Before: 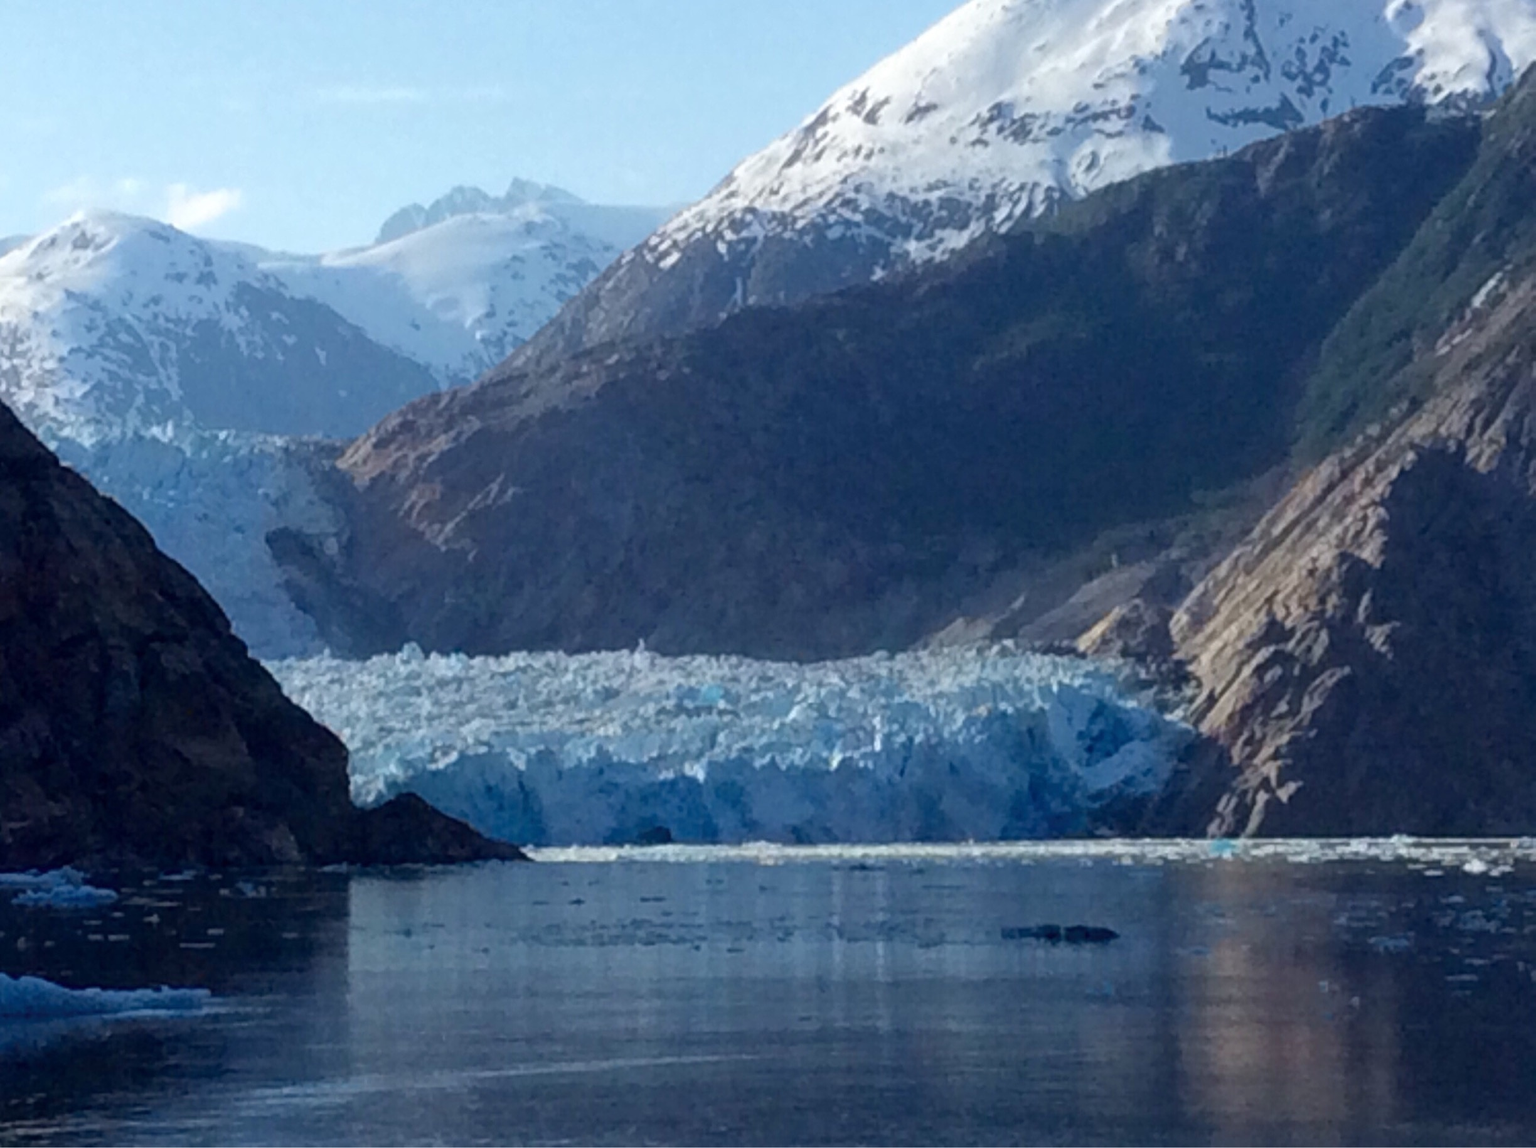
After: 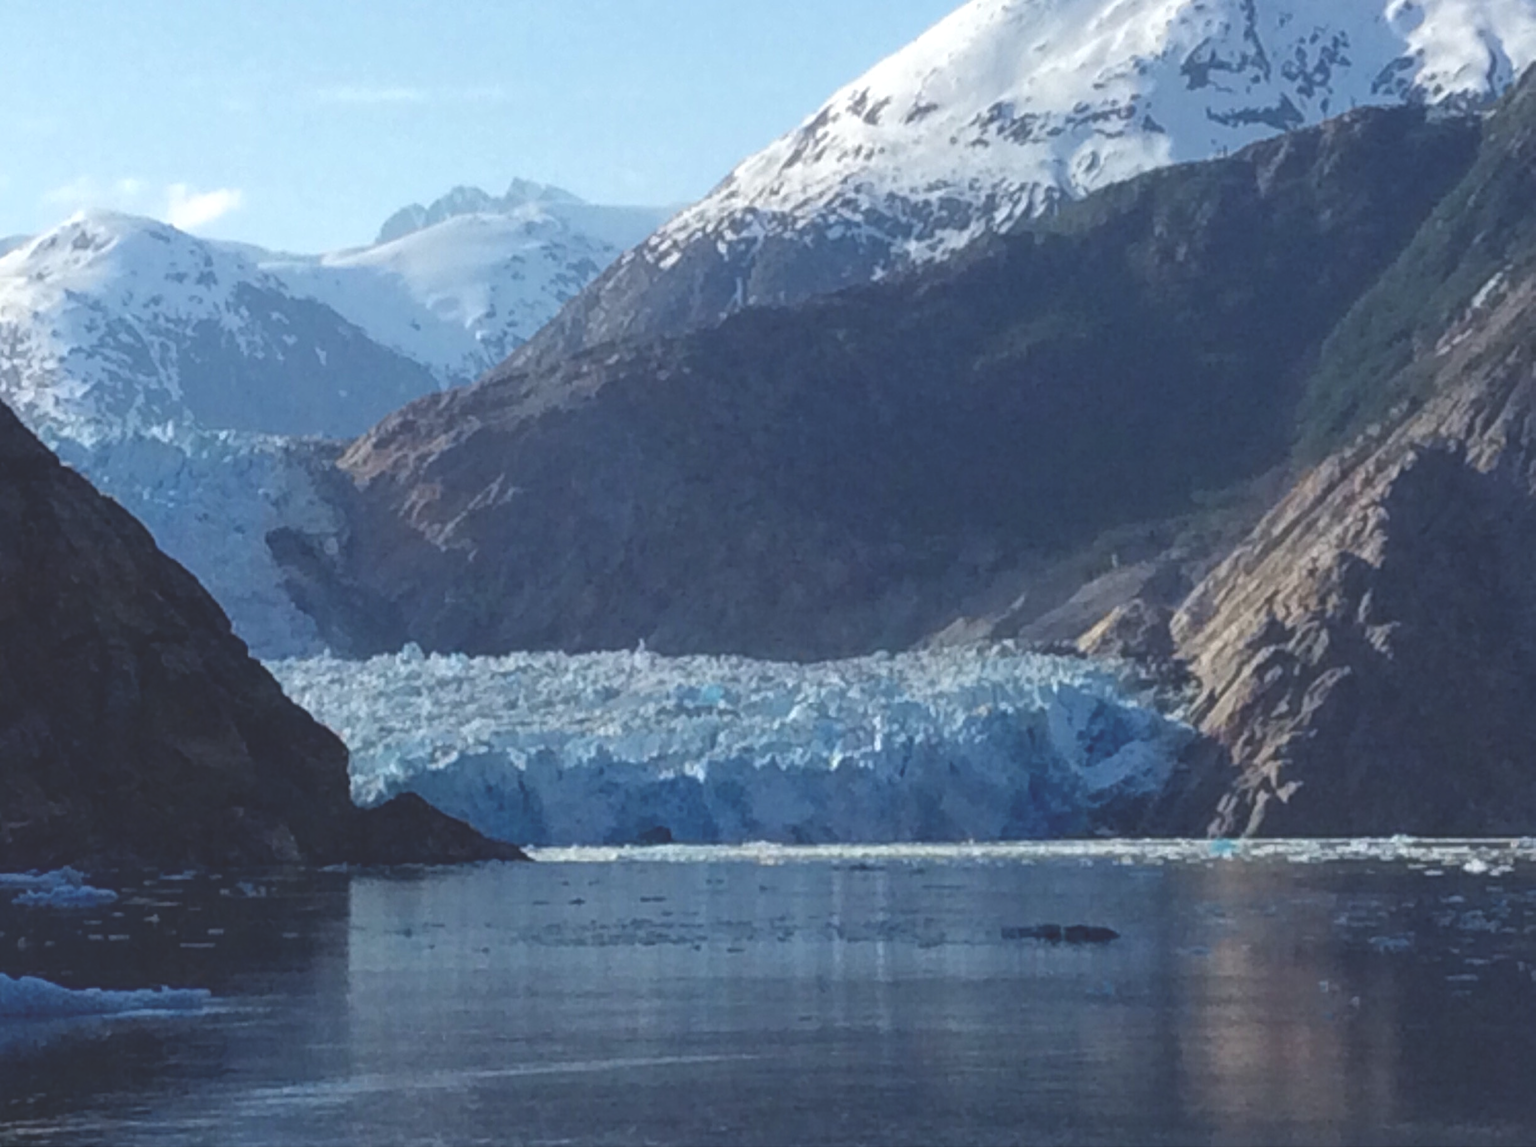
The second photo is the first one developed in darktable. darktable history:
local contrast: highlights 100%, shadows 100%, detail 120%, midtone range 0.2
exposure: black level correction -0.028, compensate highlight preservation false
